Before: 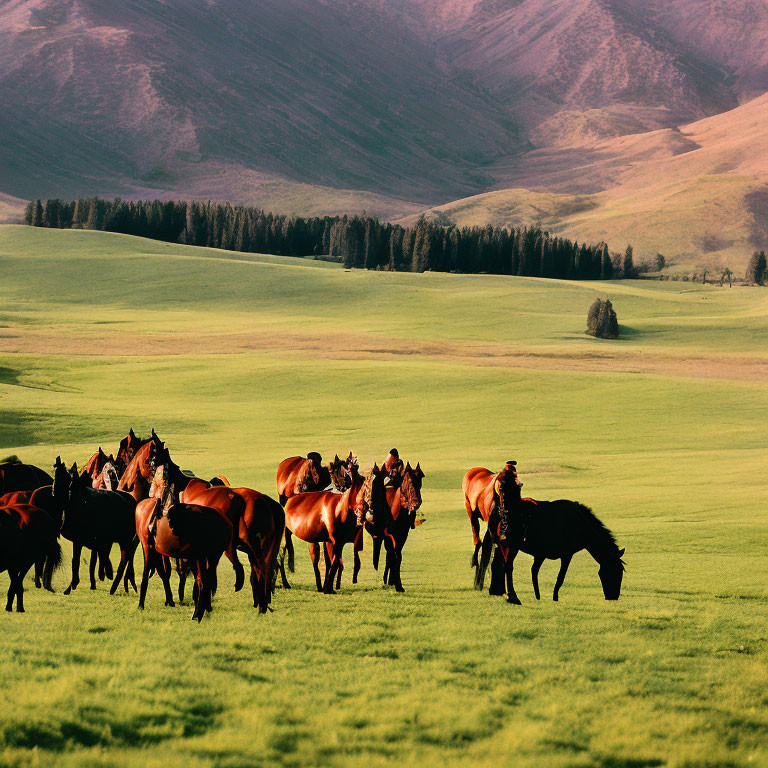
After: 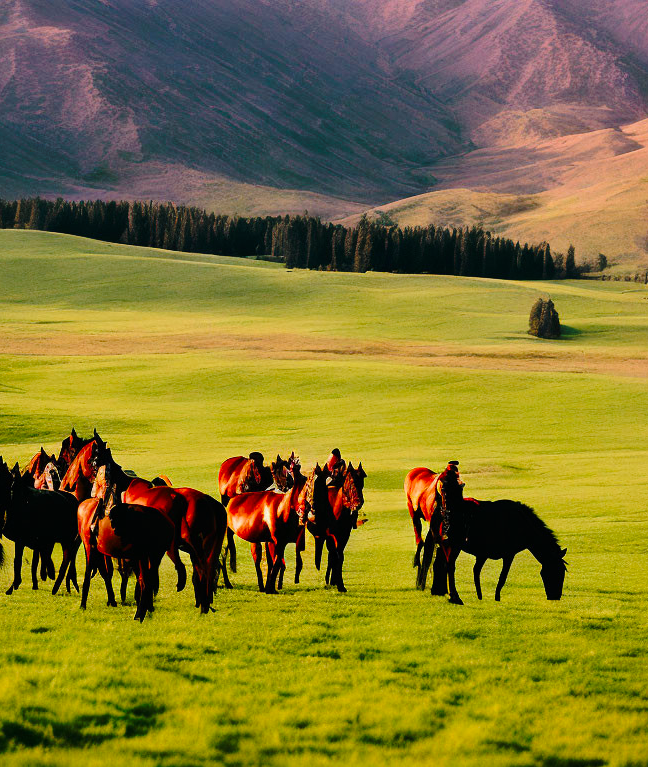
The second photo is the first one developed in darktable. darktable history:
base curve: curves: ch0 [(0, 0) (0.073, 0.04) (0.157, 0.139) (0.492, 0.492) (0.758, 0.758) (1, 1)], preserve colors none
contrast brightness saturation: saturation 0.175
crop: left 7.657%, right 7.857%
